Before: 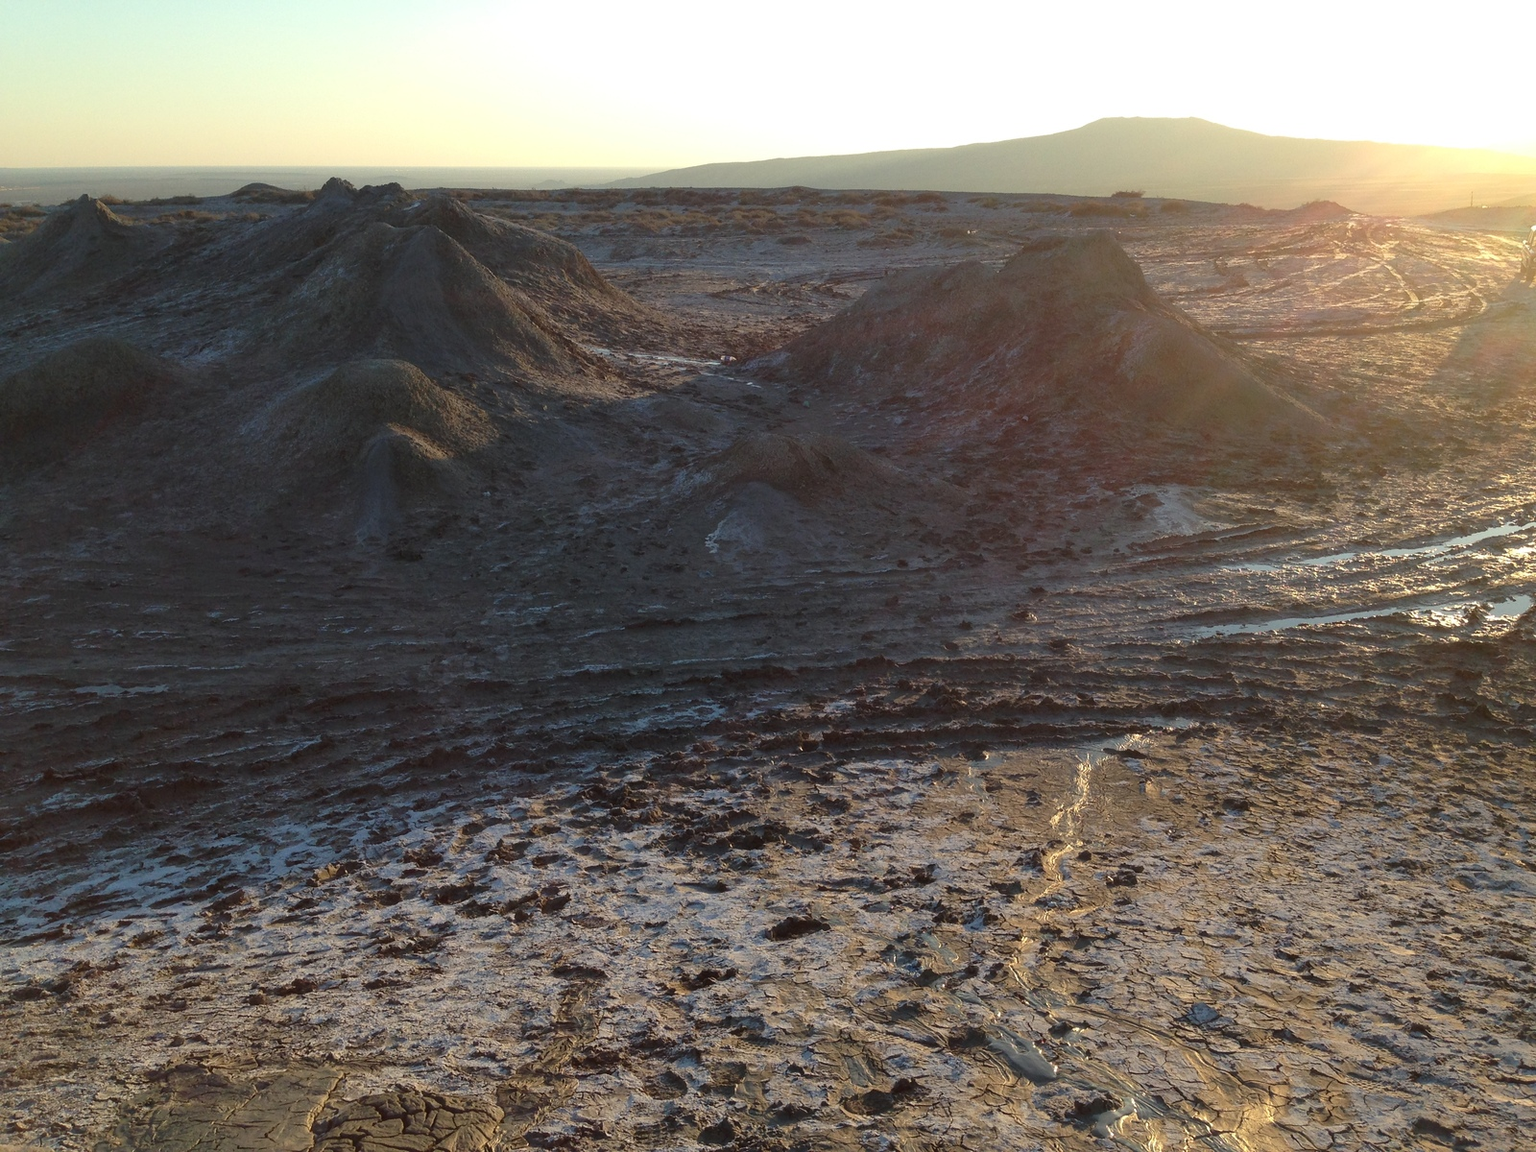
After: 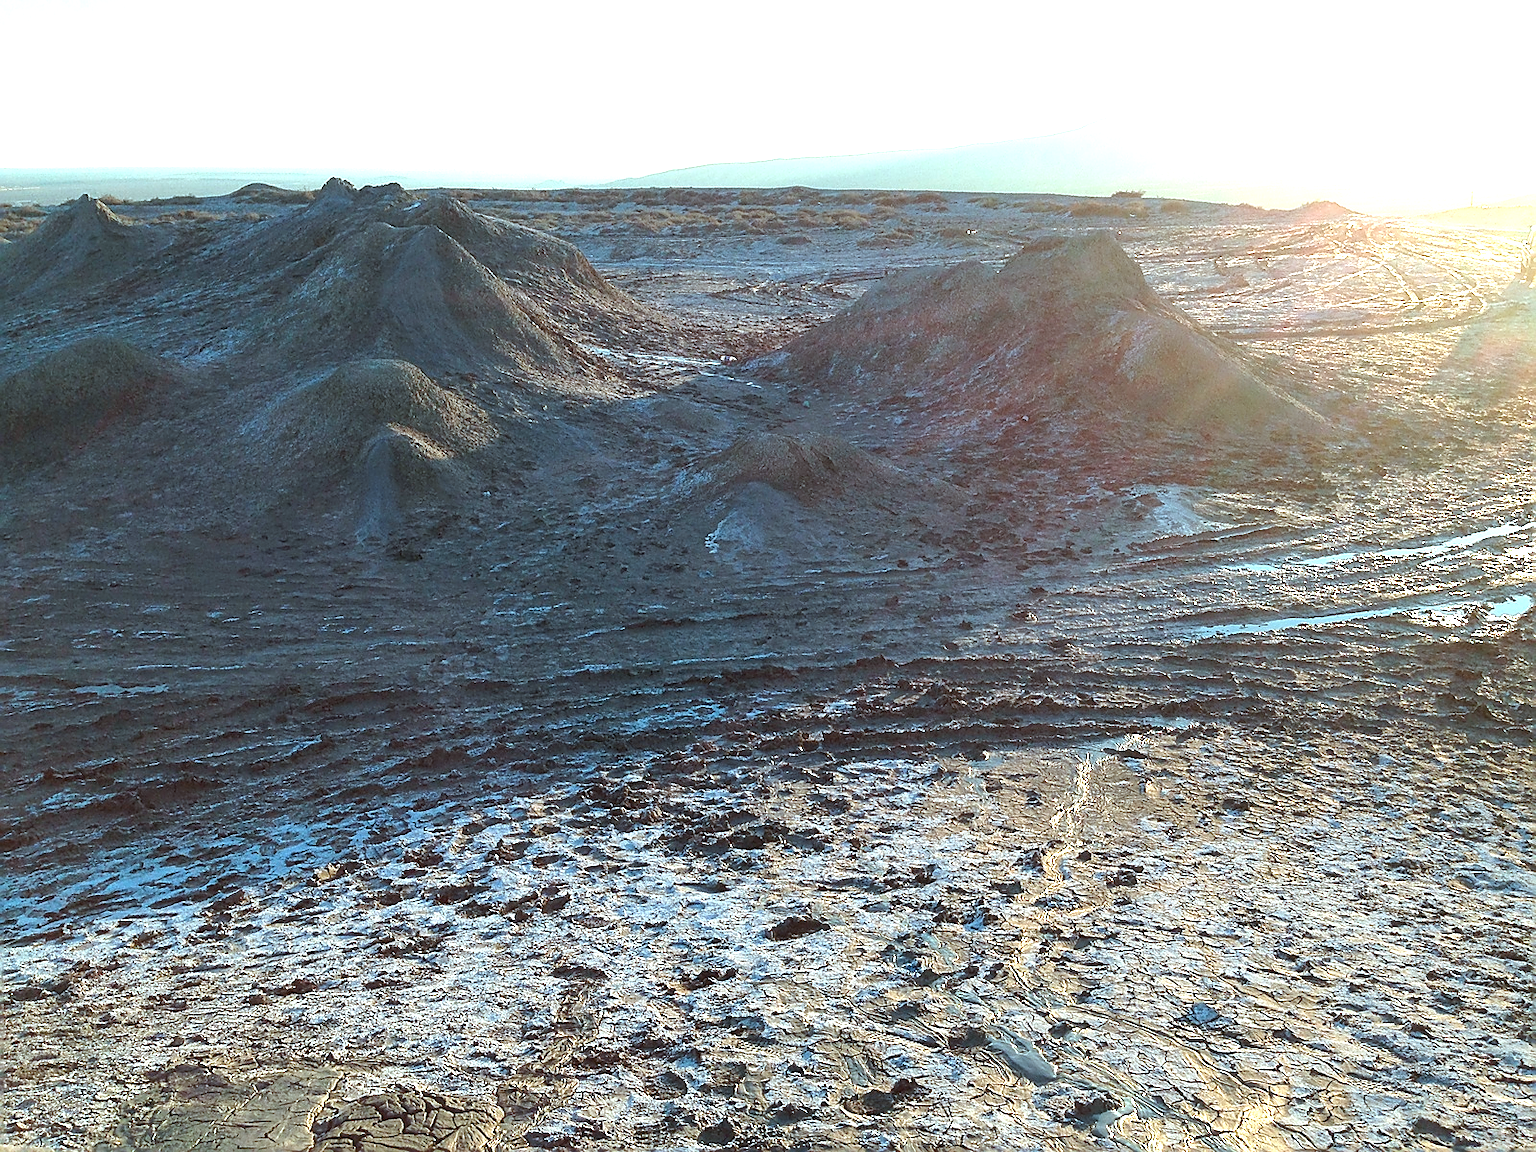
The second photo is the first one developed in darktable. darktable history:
exposure: black level correction 0.001, exposure 1.127 EV, compensate highlight preservation false
levels: white 99.97%, levels [0, 0.476, 0.951]
sharpen: radius 1.386, amount 1.257, threshold 0.687
contrast brightness saturation: contrast -0.015, brightness -0.012, saturation 0.039
local contrast: highlights 100%, shadows 98%, detail 119%, midtone range 0.2
color correction: highlights a* -11.61, highlights b* -15.57
